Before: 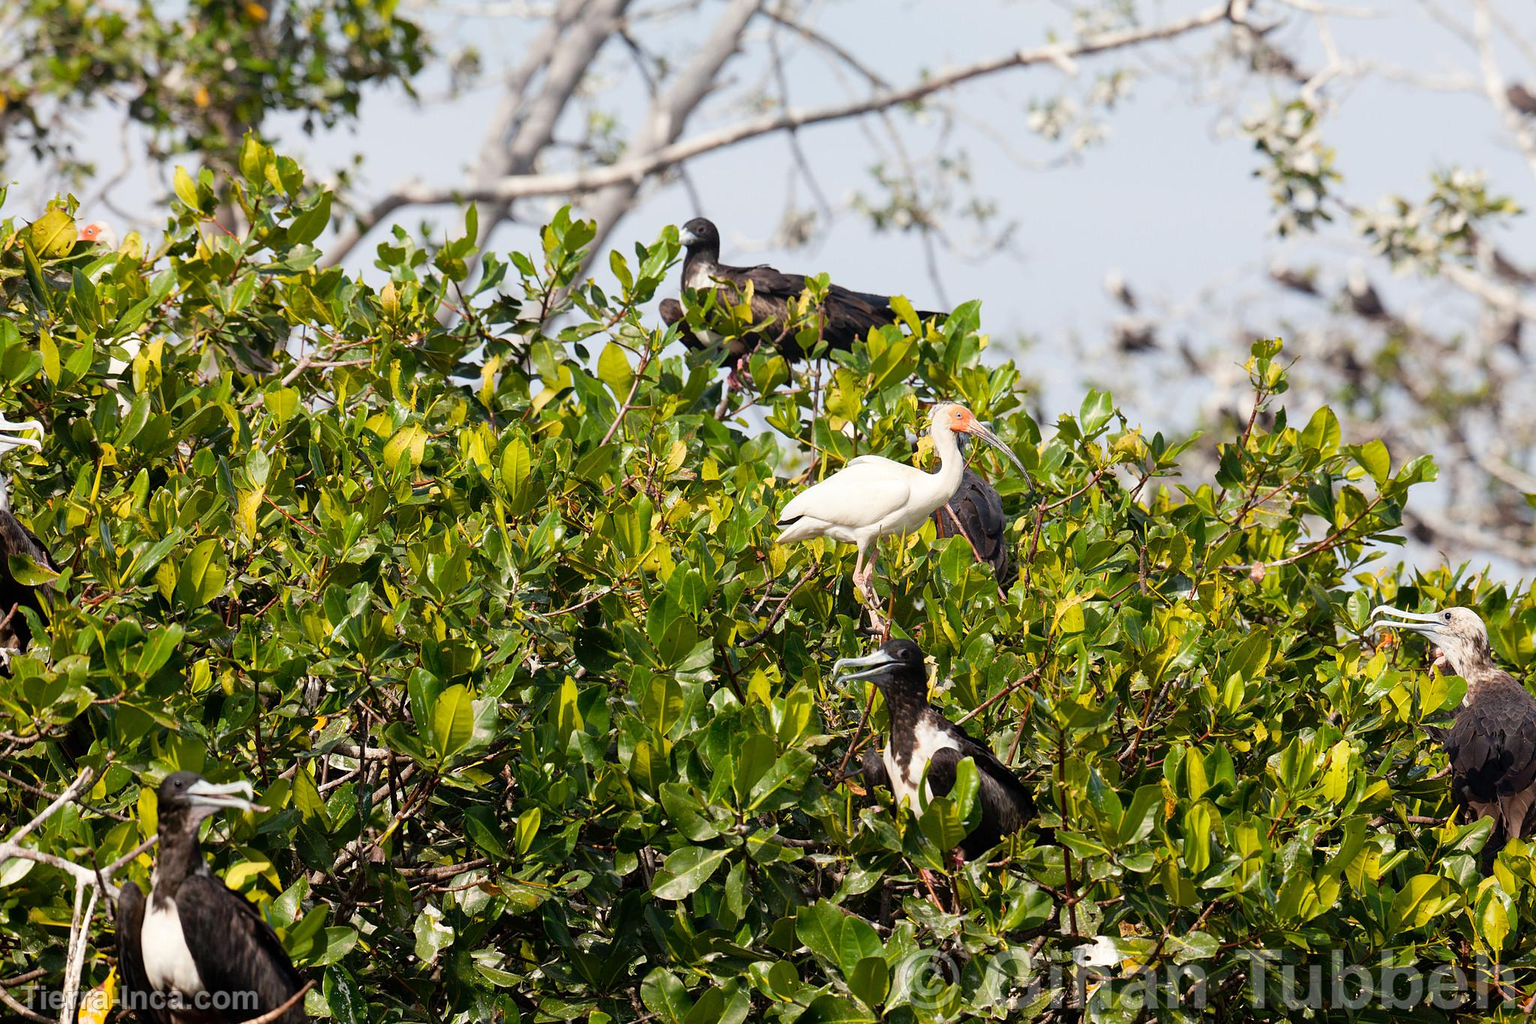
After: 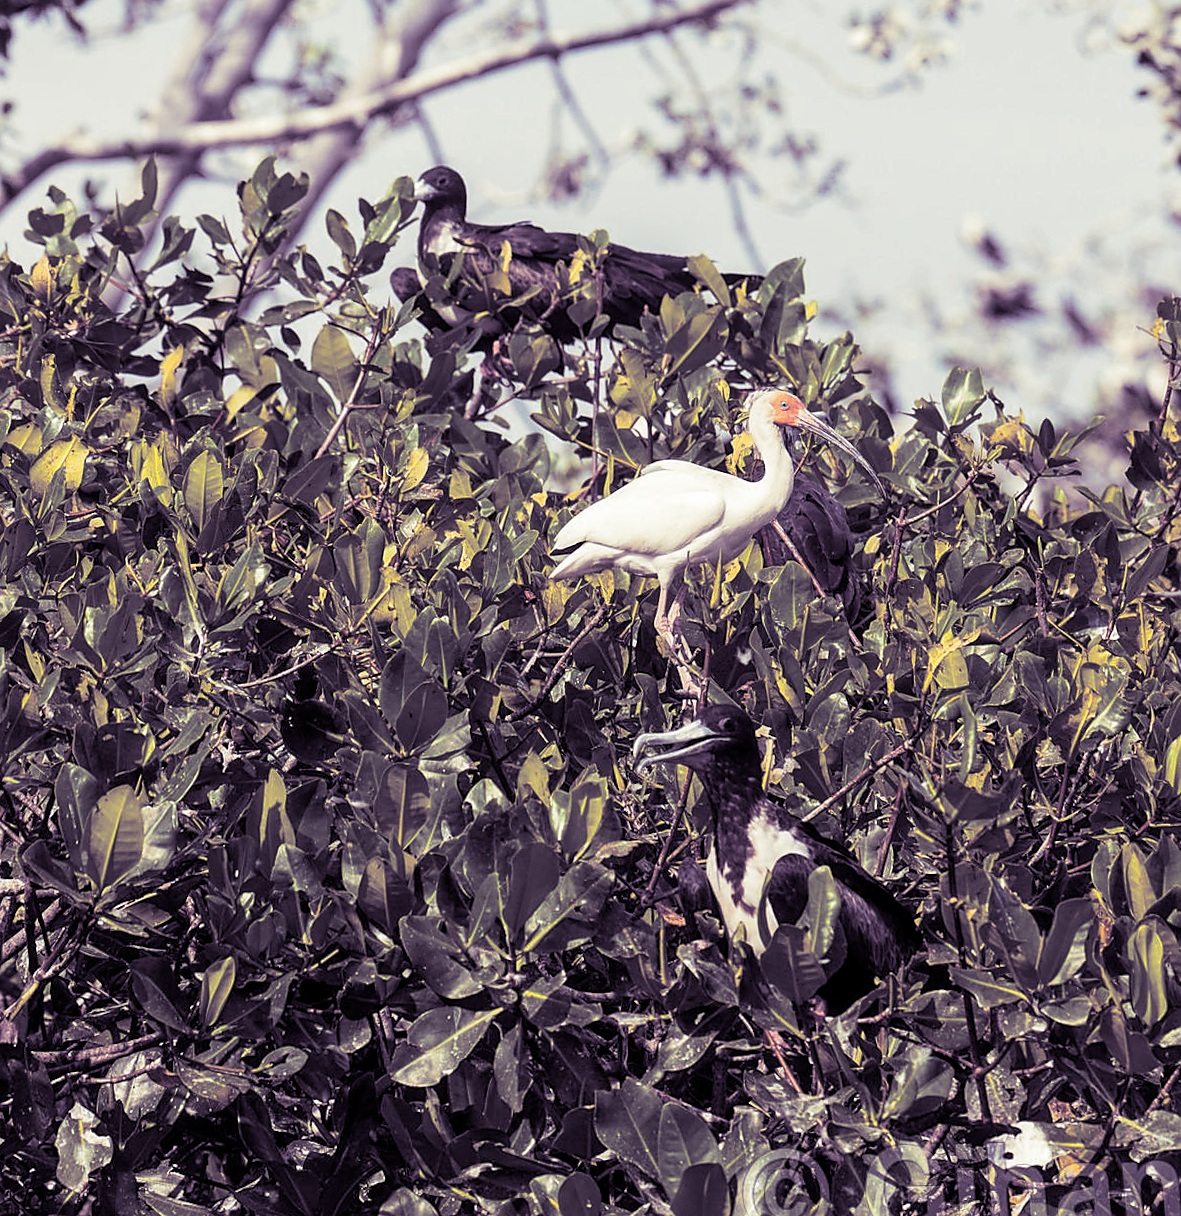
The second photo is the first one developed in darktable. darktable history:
crop and rotate: left 22.918%, top 5.629%, right 14.711%, bottom 2.247%
sharpen: radius 1.864, amount 0.398, threshold 1.271
split-toning: shadows › hue 266.4°, shadows › saturation 0.4, highlights › hue 61.2°, highlights › saturation 0.3, compress 0%
local contrast: on, module defaults
rotate and perspective: rotation -1.68°, lens shift (vertical) -0.146, crop left 0.049, crop right 0.912, crop top 0.032, crop bottom 0.96
